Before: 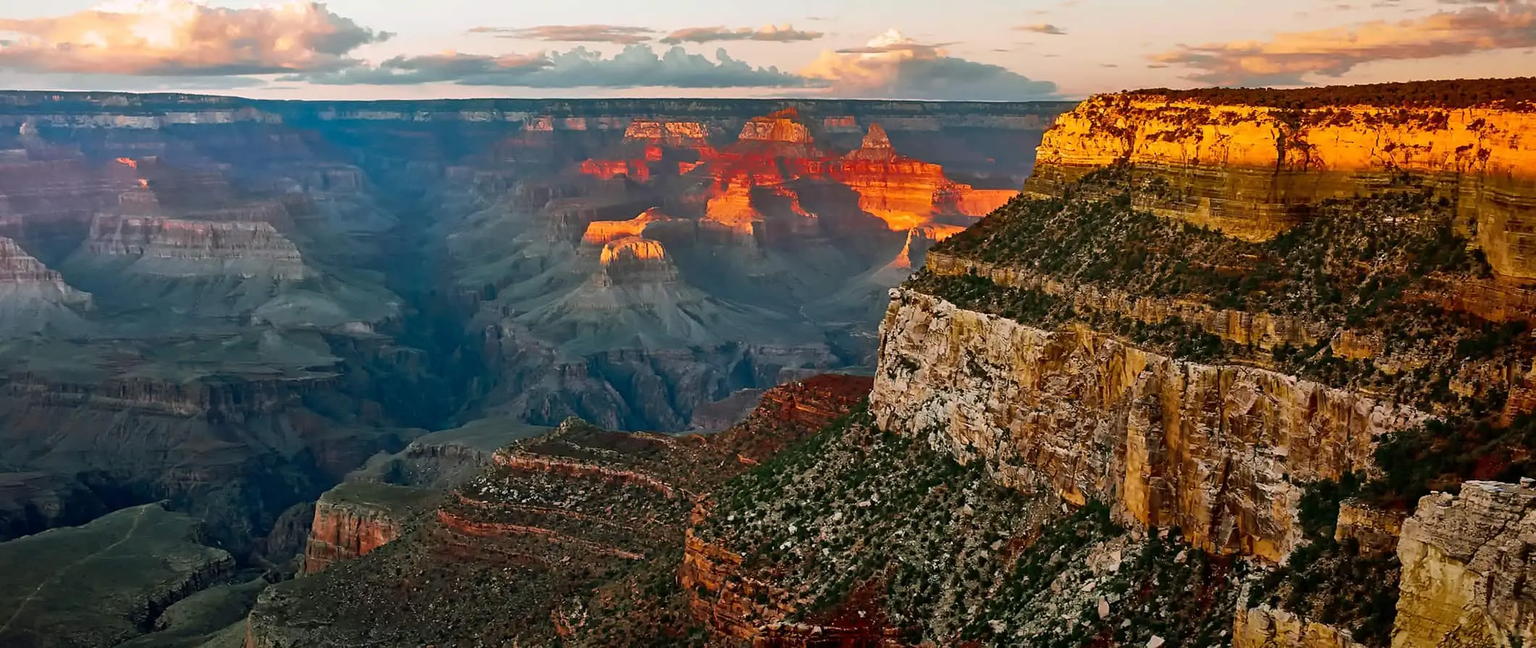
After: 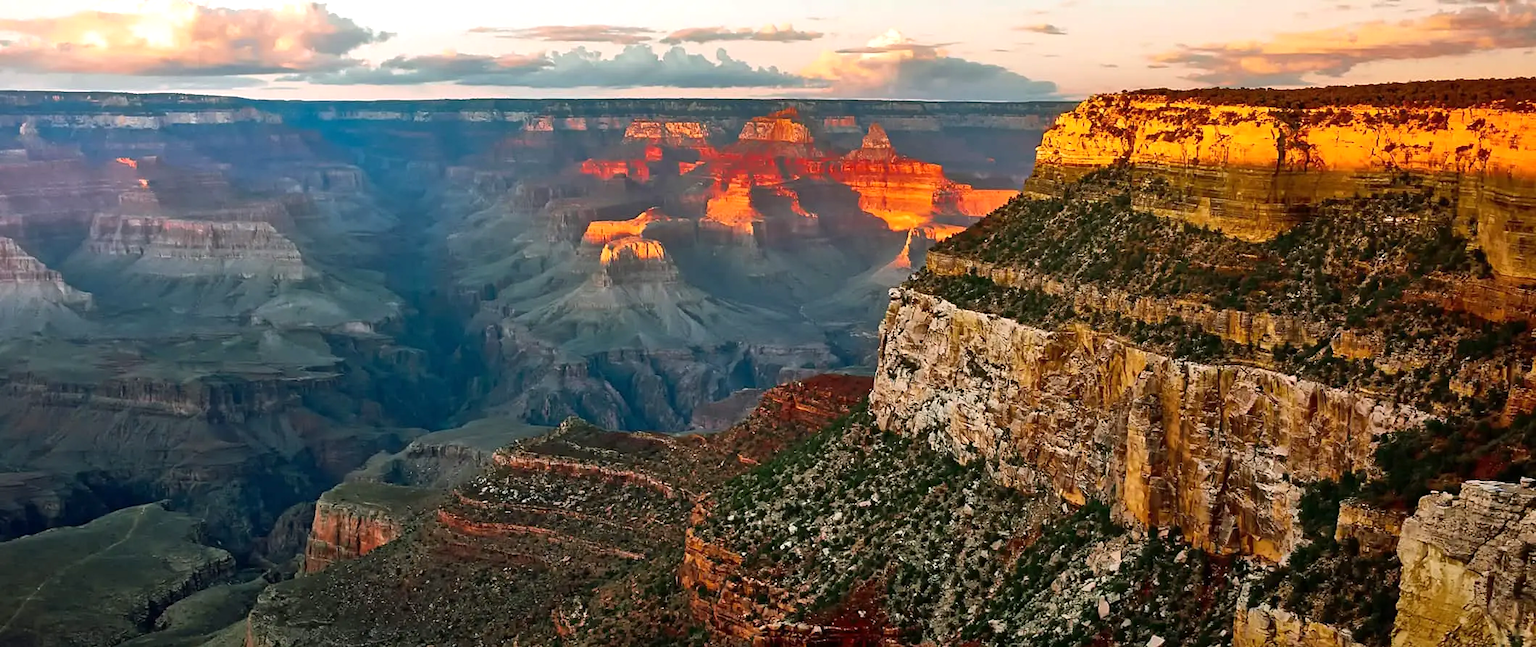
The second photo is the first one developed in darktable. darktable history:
exposure: exposure 0.341 EV, compensate exposure bias true, compensate highlight preservation false
